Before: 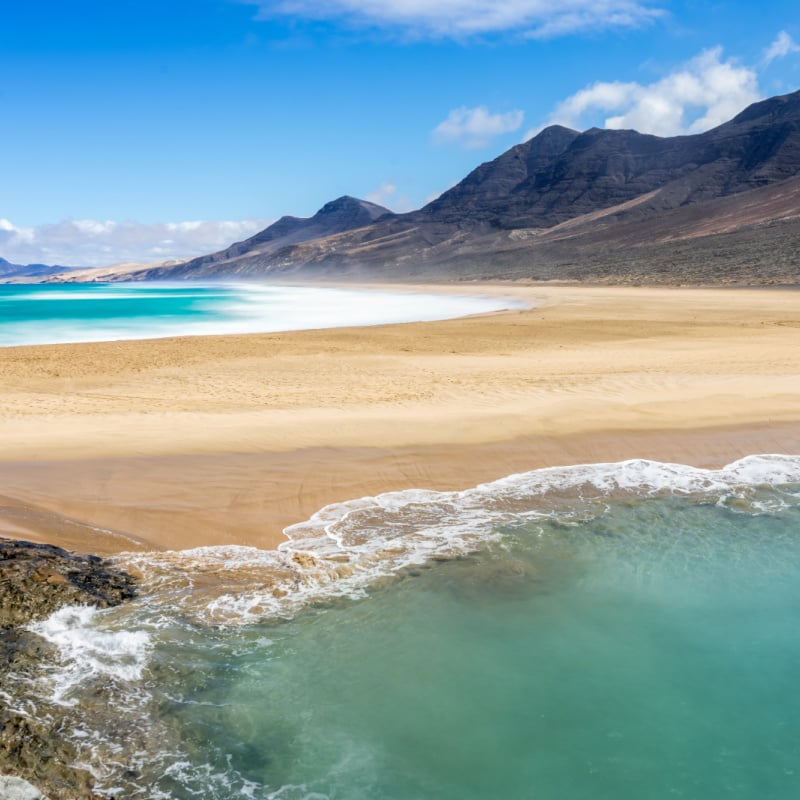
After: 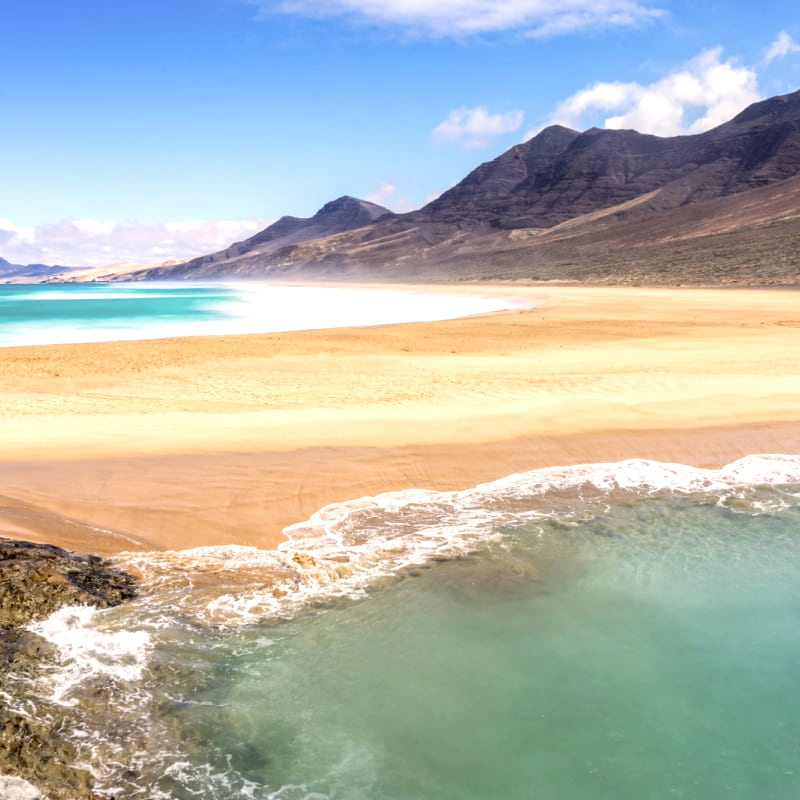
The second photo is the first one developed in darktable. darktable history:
color correction: highlights a* 6.52, highlights b* 7.6, shadows a* 5.91, shadows b* 7.22, saturation 0.934
exposure: black level correction 0, exposure 0.5 EV, compensate highlight preservation false
